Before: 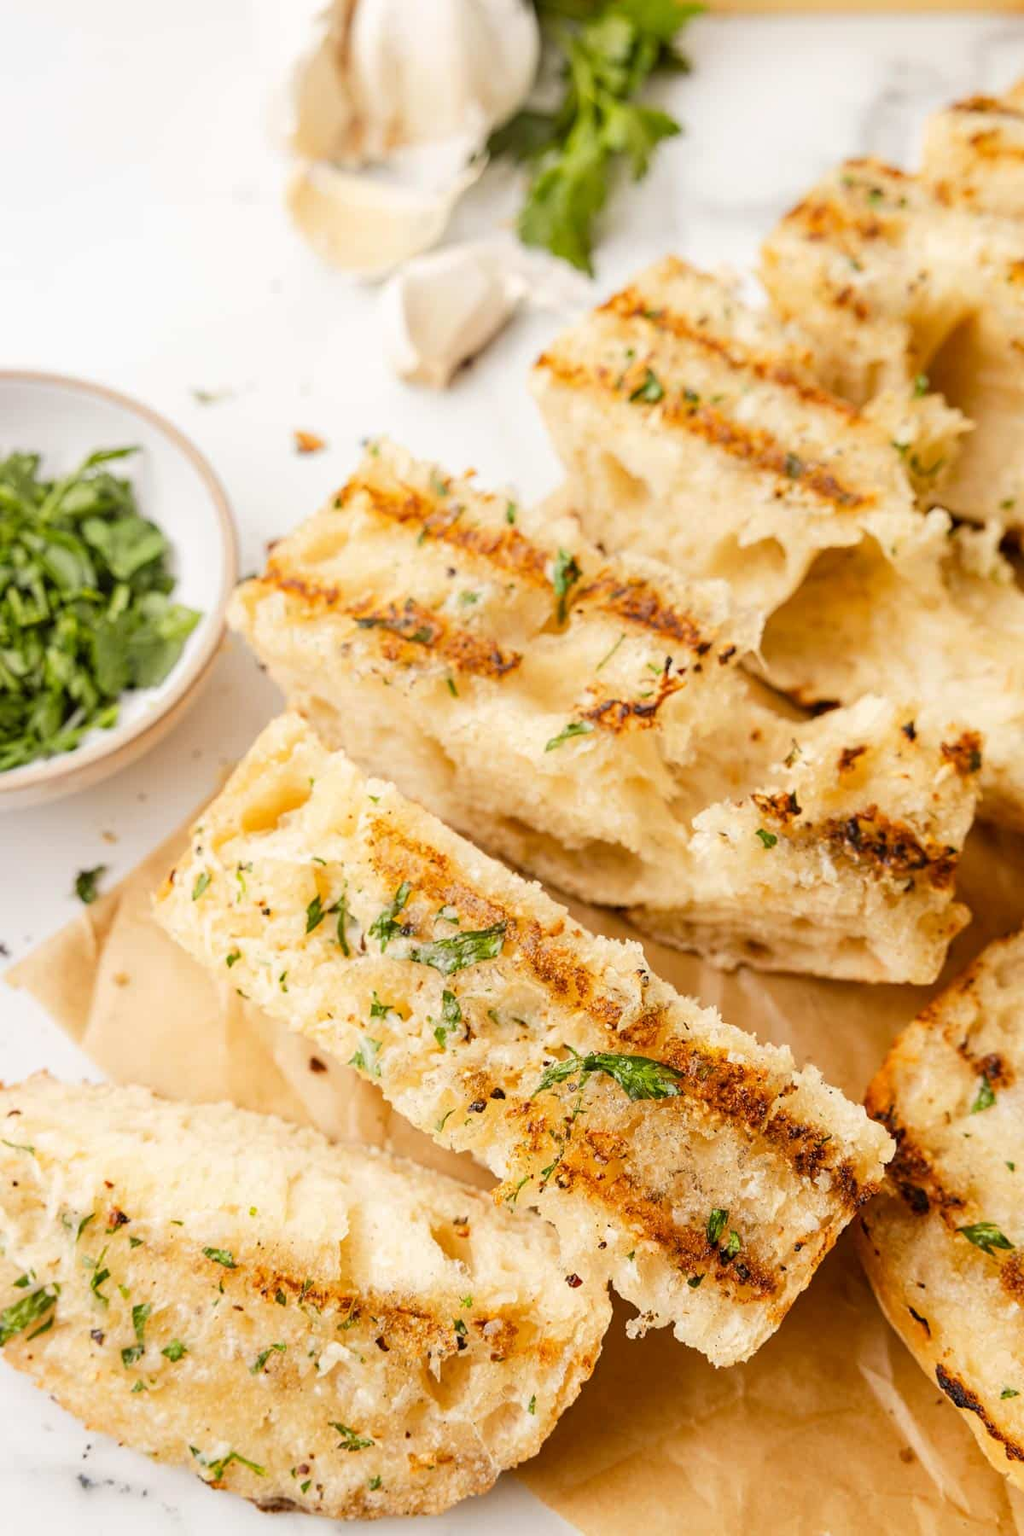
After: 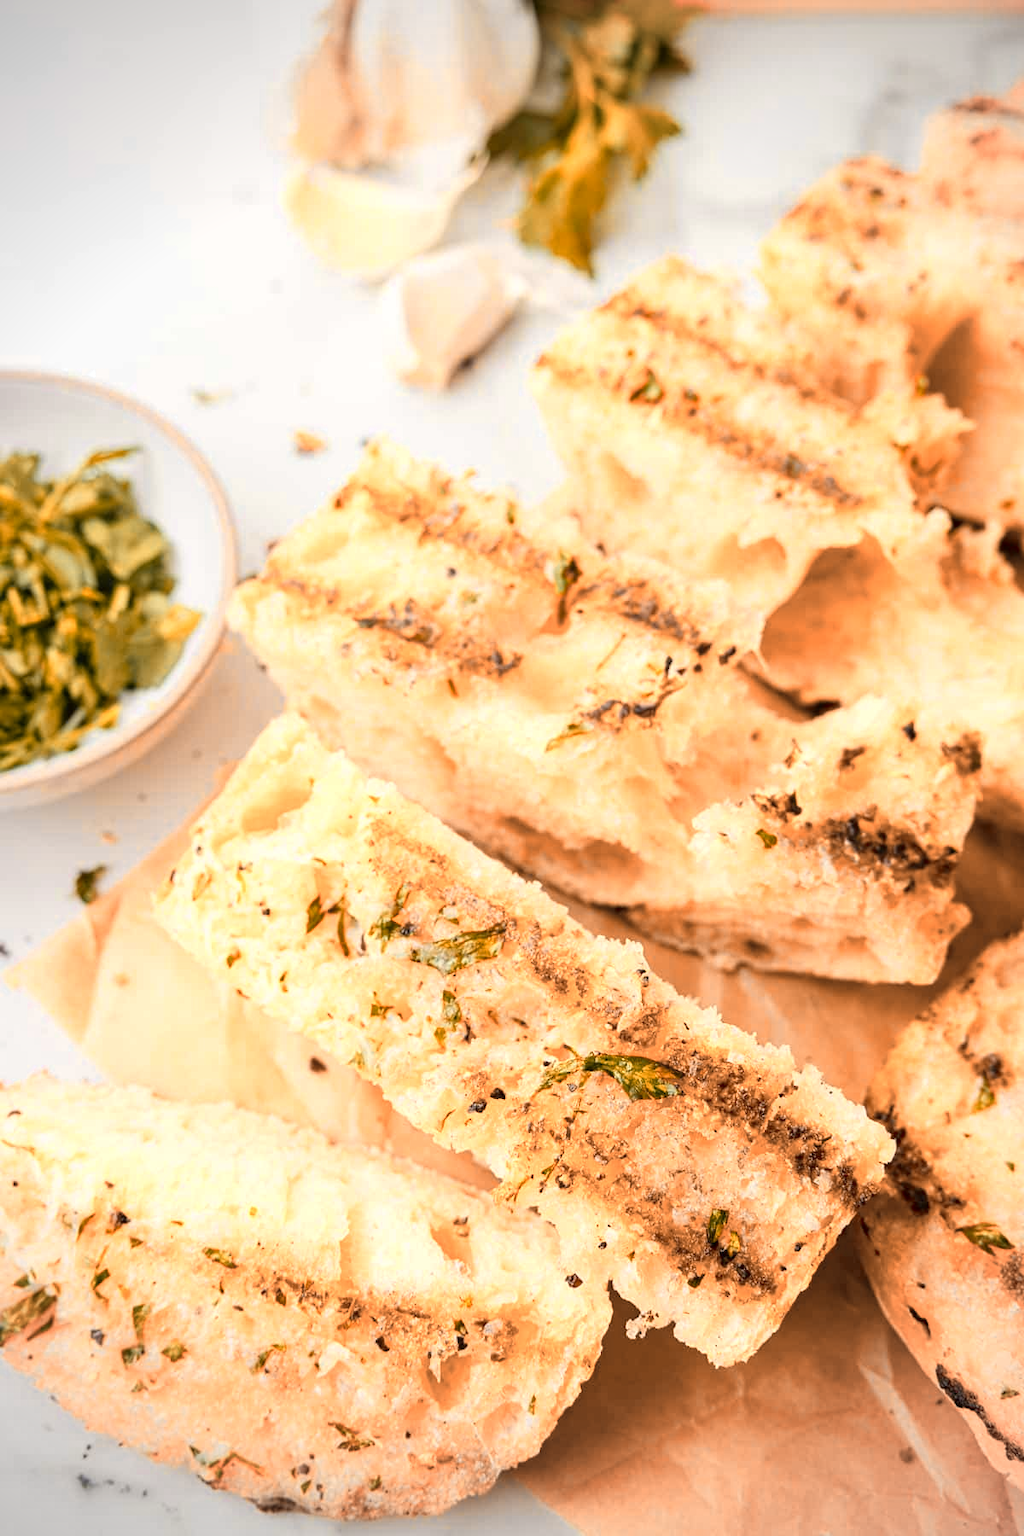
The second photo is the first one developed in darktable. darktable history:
vignetting: on, module defaults
color zones: curves: ch0 [(0.009, 0.528) (0.136, 0.6) (0.255, 0.586) (0.39, 0.528) (0.522, 0.584) (0.686, 0.736) (0.849, 0.561)]; ch1 [(0.045, 0.781) (0.14, 0.416) (0.257, 0.695) (0.442, 0.032) (0.738, 0.338) (0.818, 0.632) (0.891, 0.741) (1, 0.704)]; ch2 [(0, 0.667) (0.141, 0.52) (0.26, 0.37) (0.474, 0.432) (0.743, 0.286)]
